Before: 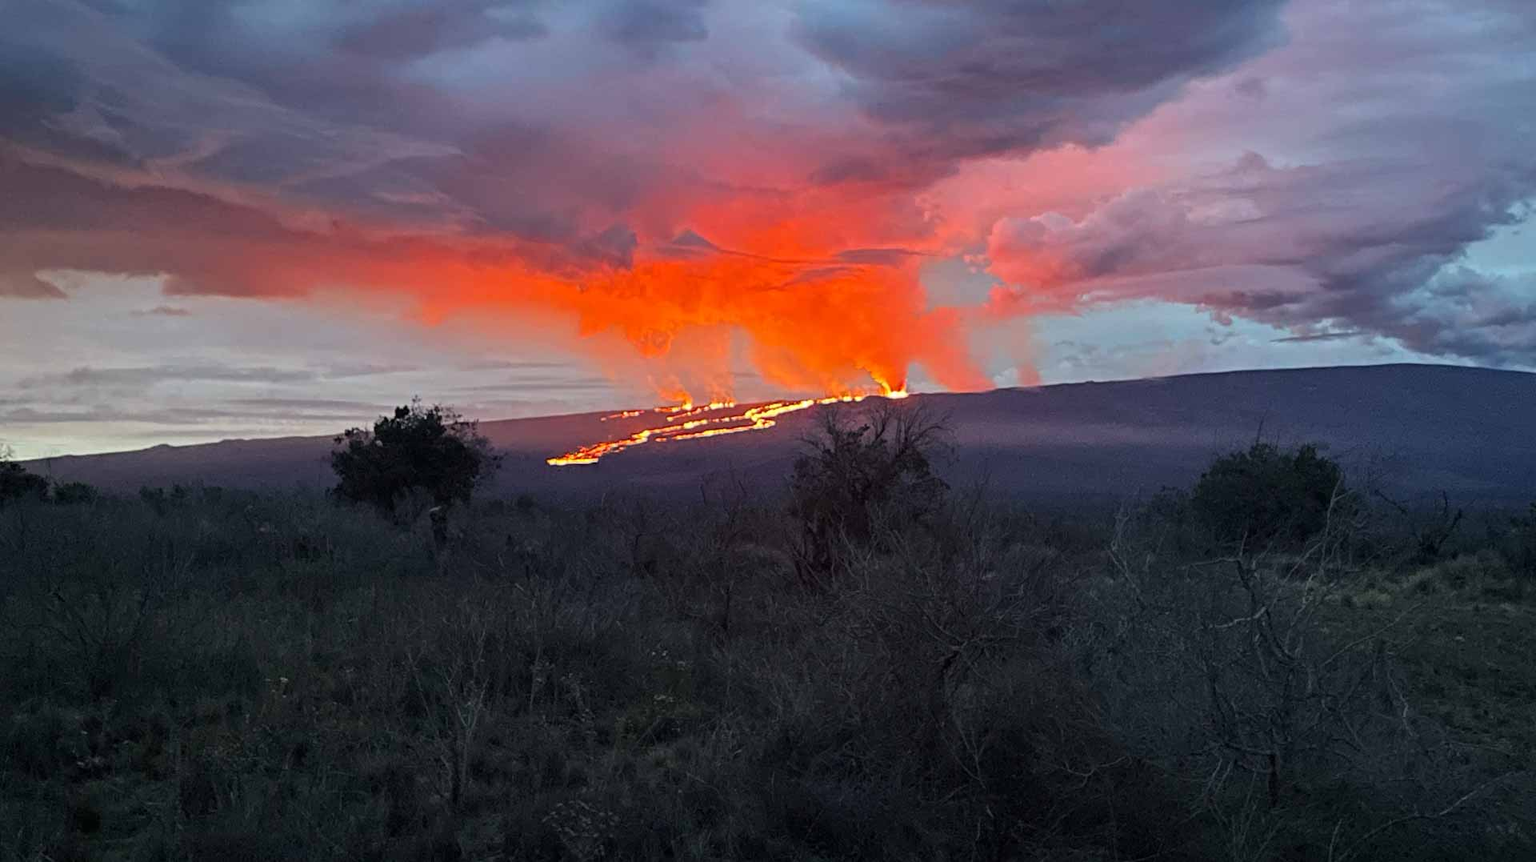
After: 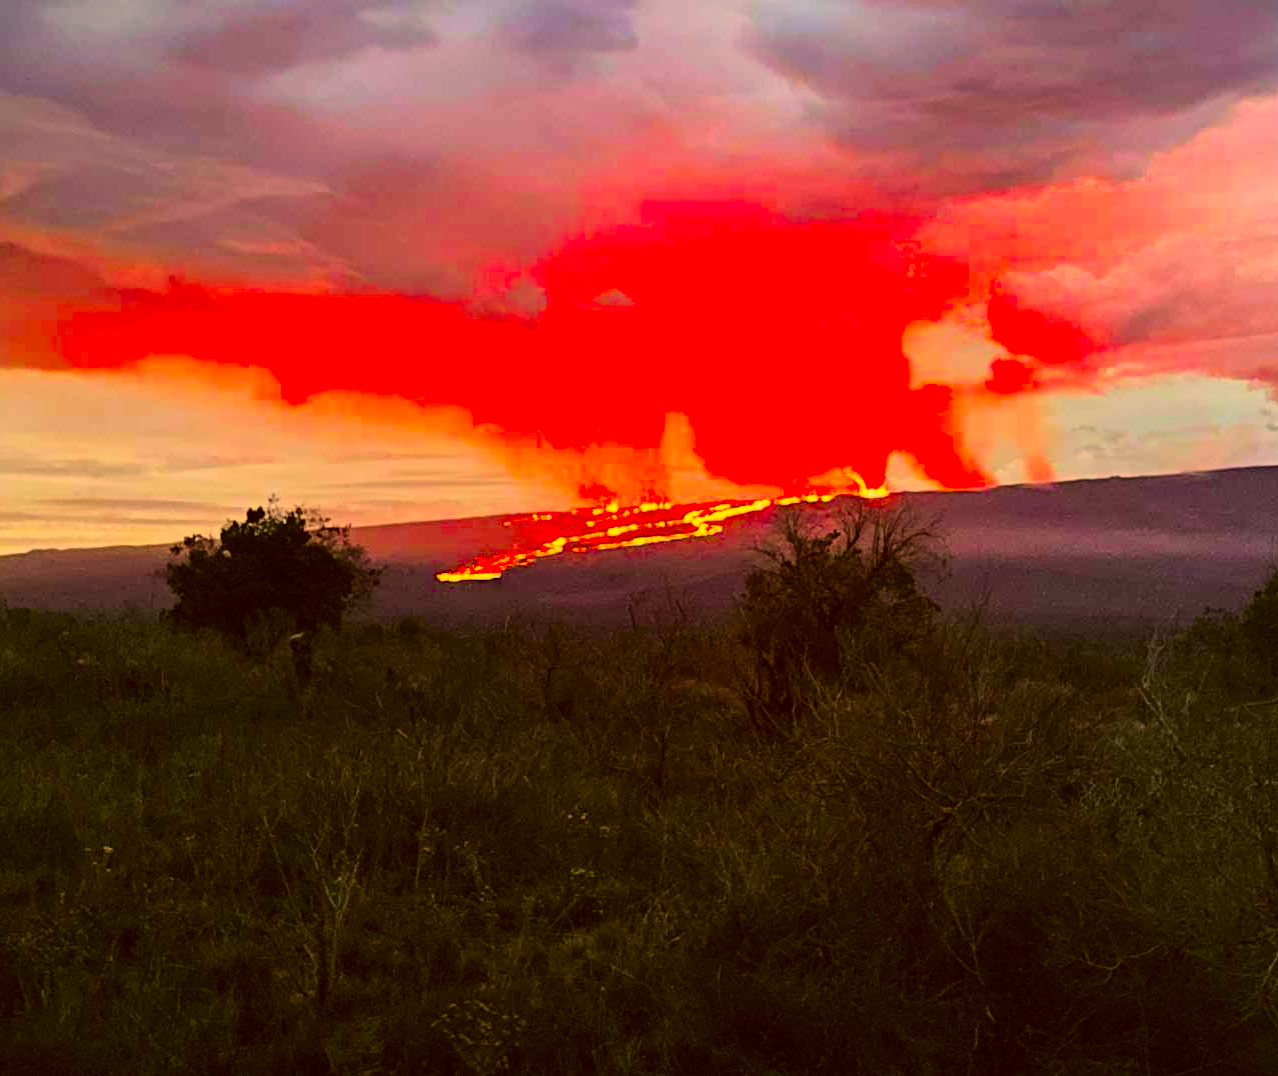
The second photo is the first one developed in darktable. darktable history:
crop and rotate: left 12.87%, right 20.548%
tone curve: curves: ch0 [(0, 0.005) (0.103, 0.081) (0.196, 0.197) (0.391, 0.469) (0.491, 0.585) (0.638, 0.751) (0.822, 0.886) (0.997, 0.959)]; ch1 [(0, 0) (0.172, 0.123) (0.324, 0.253) (0.396, 0.388) (0.474, 0.479) (0.499, 0.498) (0.529, 0.528) (0.579, 0.614) (0.633, 0.677) (0.812, 0.856) (1, 1)]; ch2 [(0, 0) (0.411, 0.424) (0.459, 0.478) (0.5, 0.501) (0.517, 0.526) (0.553, 0.583) (0.609, 0.646) (0.708, 0.768) (0.839, 0.916) (1, 1)], color space Lab, linked channels, preserve colors none
color correction: highlights a* 10.47, highlights b* 30.56, shadows a* 2.88, shadows b* 16.97, saturation 1.73
